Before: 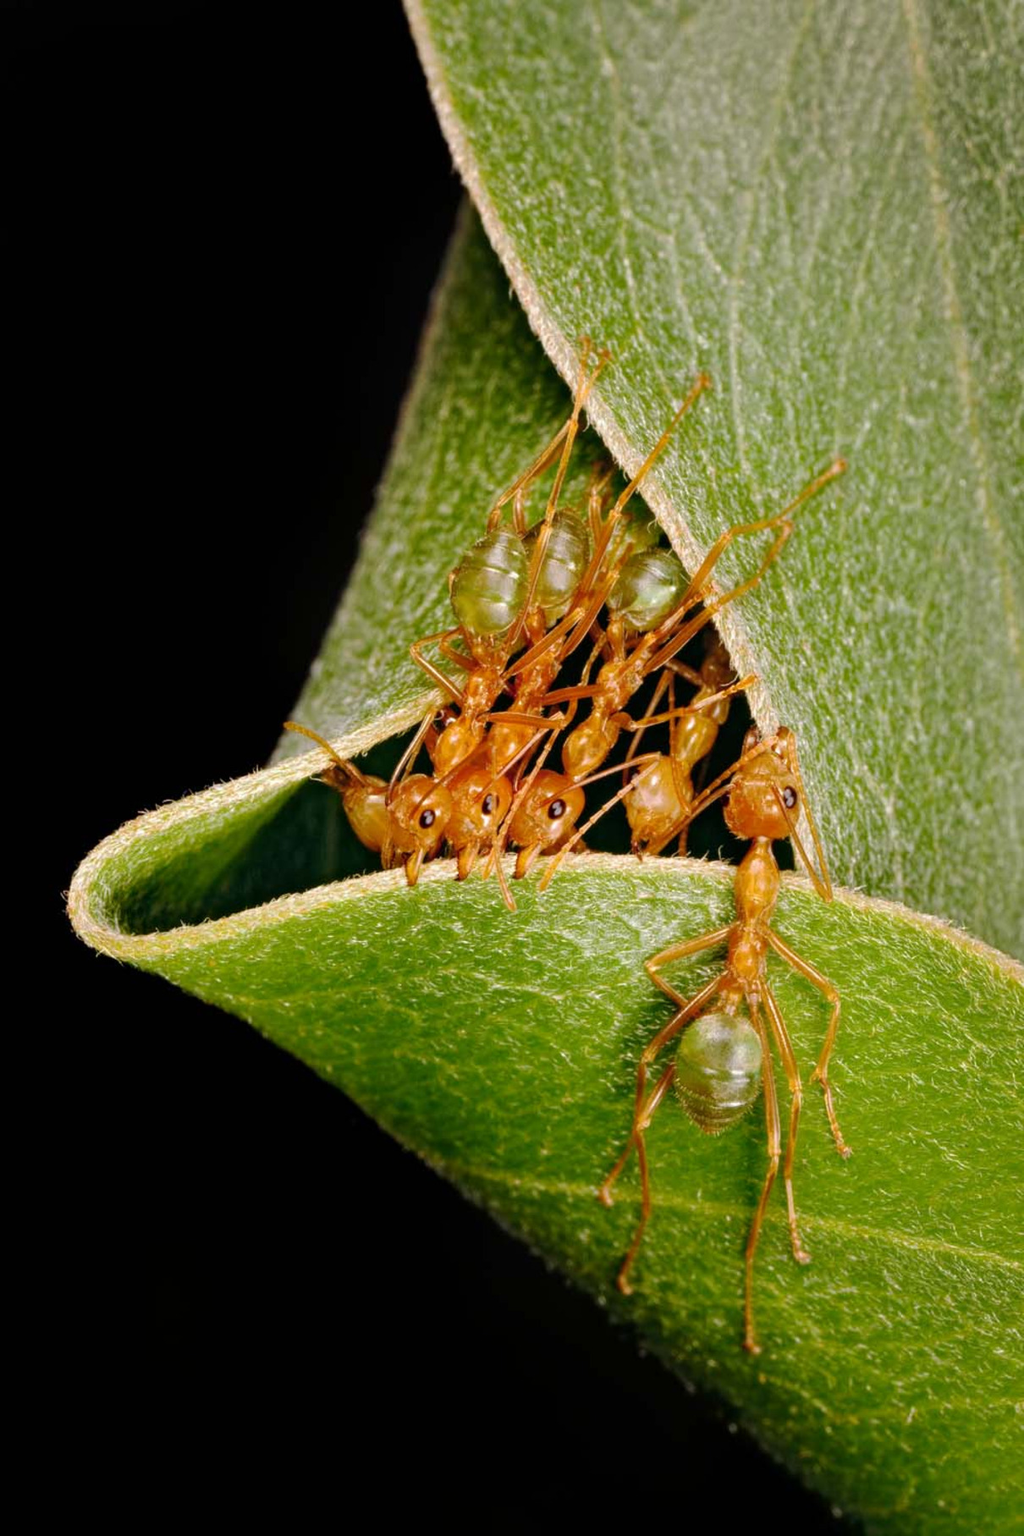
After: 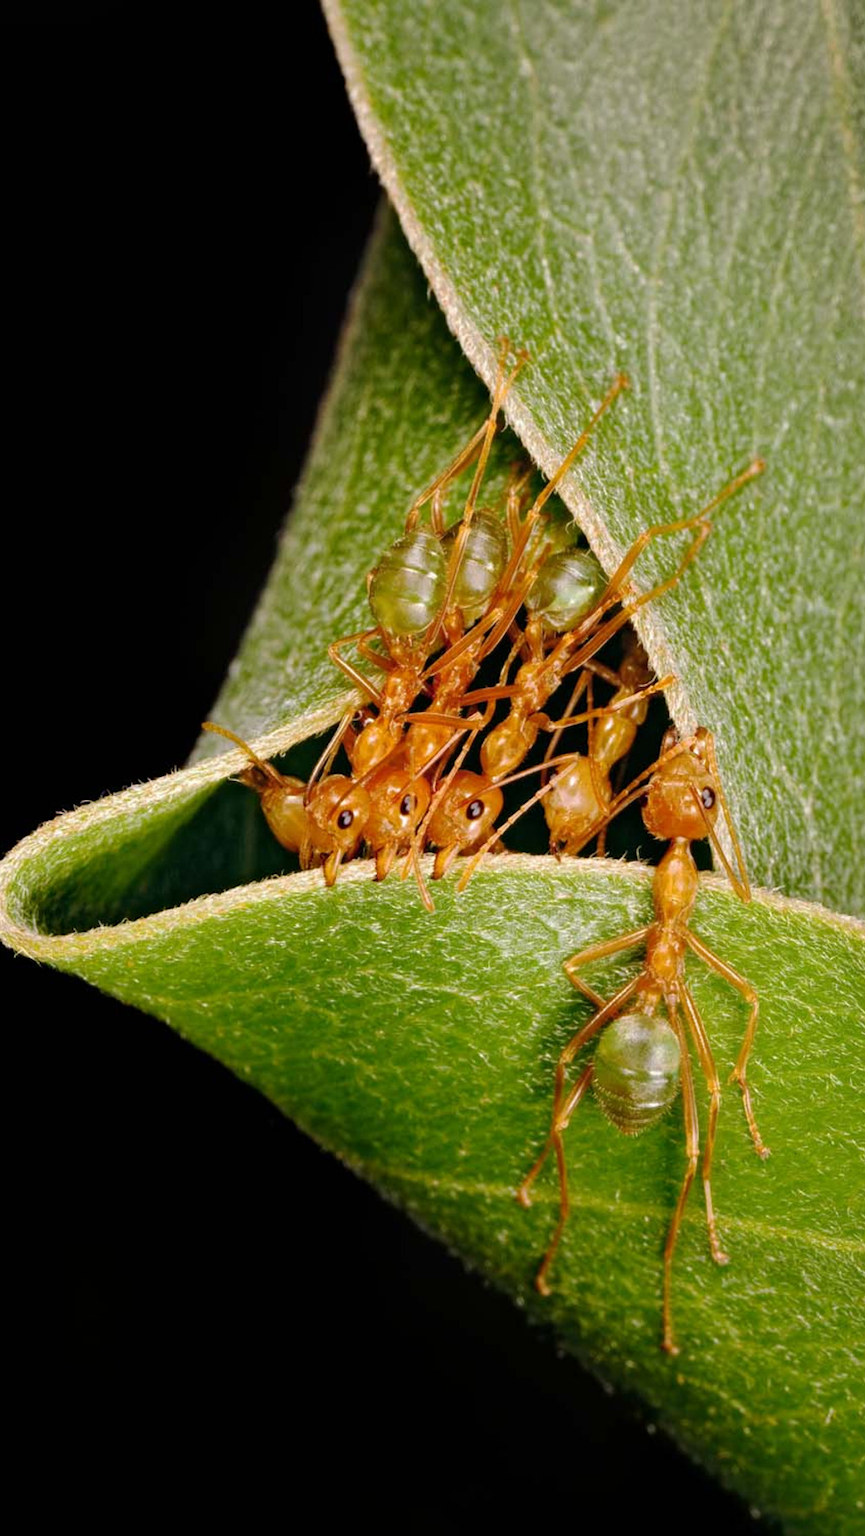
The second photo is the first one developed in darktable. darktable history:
crop: left 8.088%, right 7.413%
